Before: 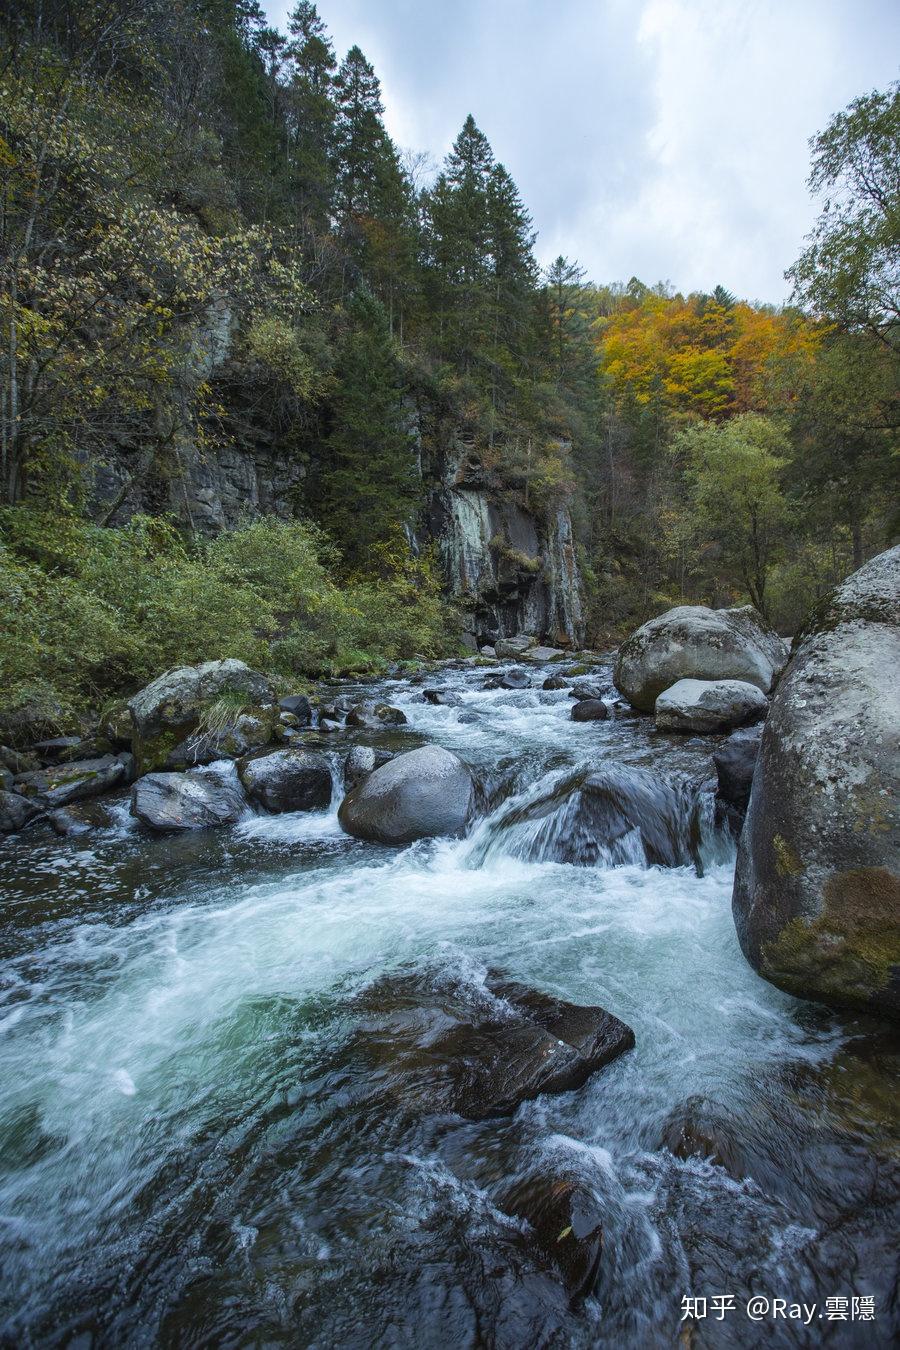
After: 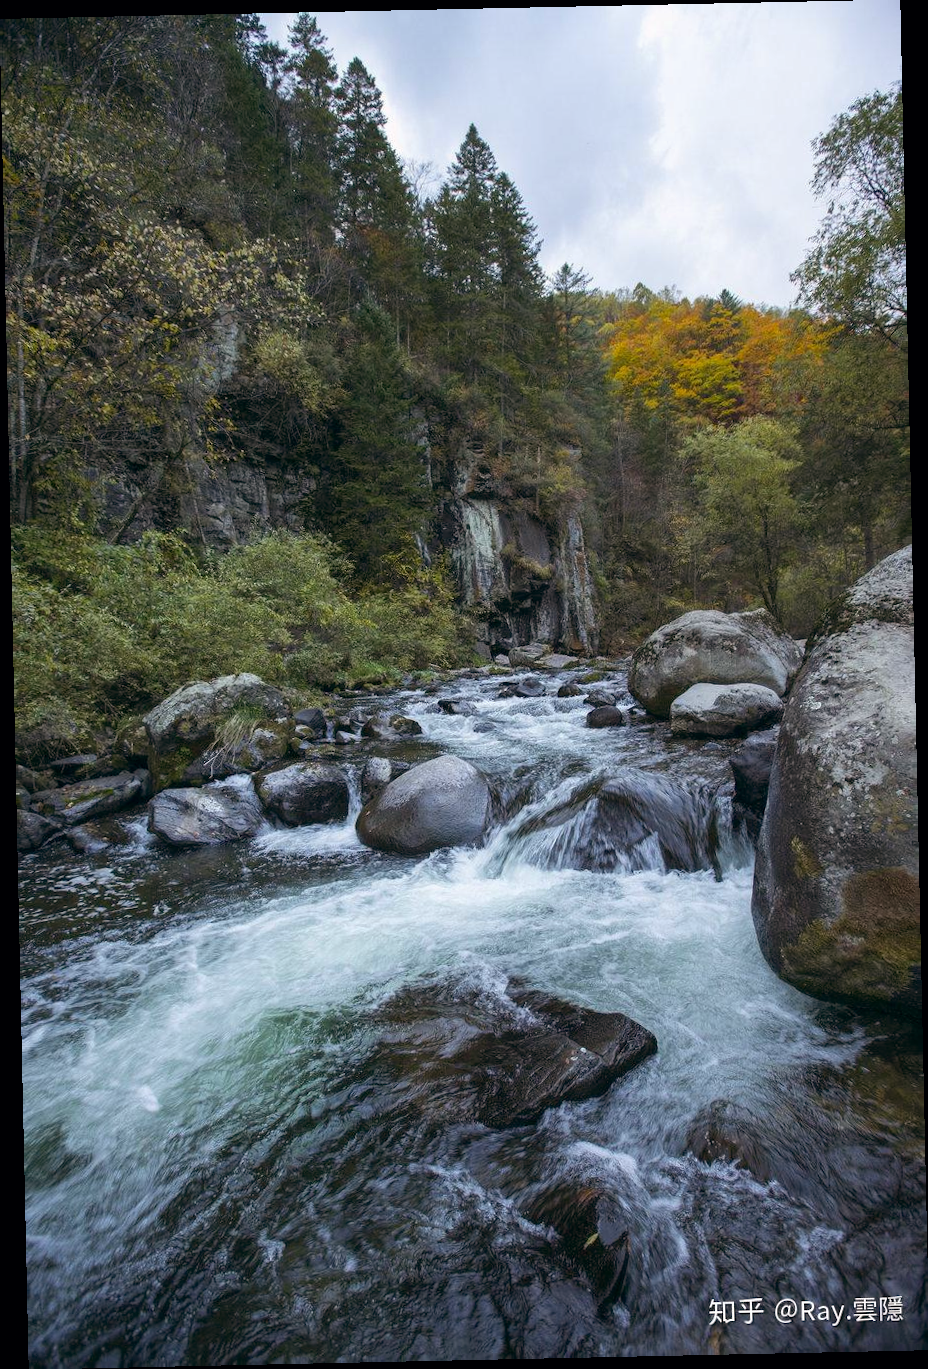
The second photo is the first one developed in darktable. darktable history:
color balance: lift [0.998, 0.998, 1.001, 1.002], gamma [0.995, 1.025, 0.992, 0.975], gain [0.995, 1.02, 0.997, 0.98]
rotate and perspective: rotation -1.24°, automatic cropping off
